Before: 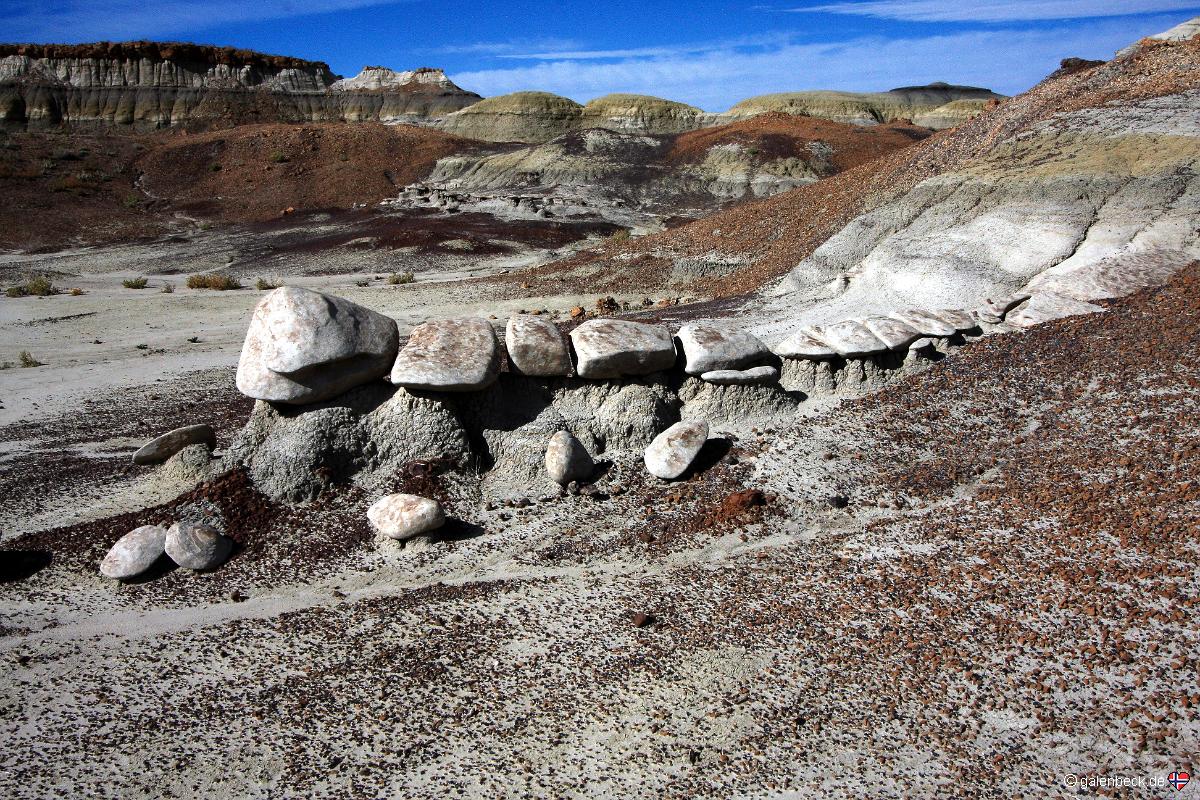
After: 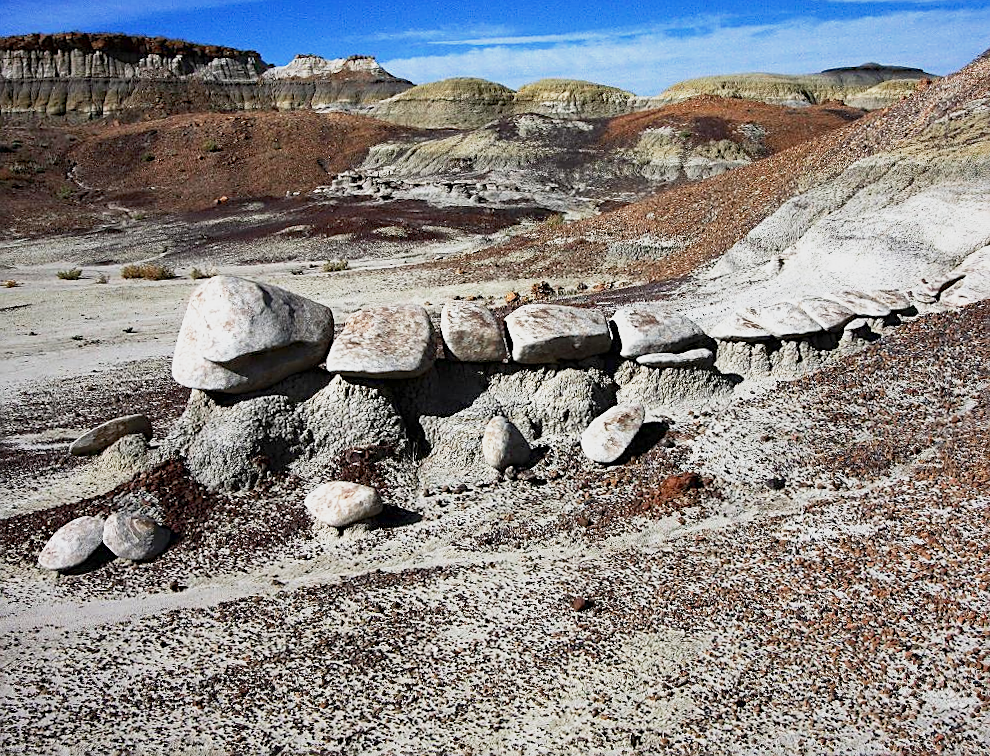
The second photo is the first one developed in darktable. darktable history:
crop and rotate: angle 0.767°, left 4.519%, top 1.008%, right 11.323%, bottom 2.567%
base curve: curves: ch0 [(0, 0) (0.088, 0.125) (0.176, 0.251) (0.354, 0.501) (0.613, 0.749) (1, 0.877)], preserve colors none
color balance rgb: perceptual saturation grading › global saturation 0.884%, contrast -9.992%
sharpen: amount 0.553
shadows and highlights: shadows 53.26, soften with gaussian
